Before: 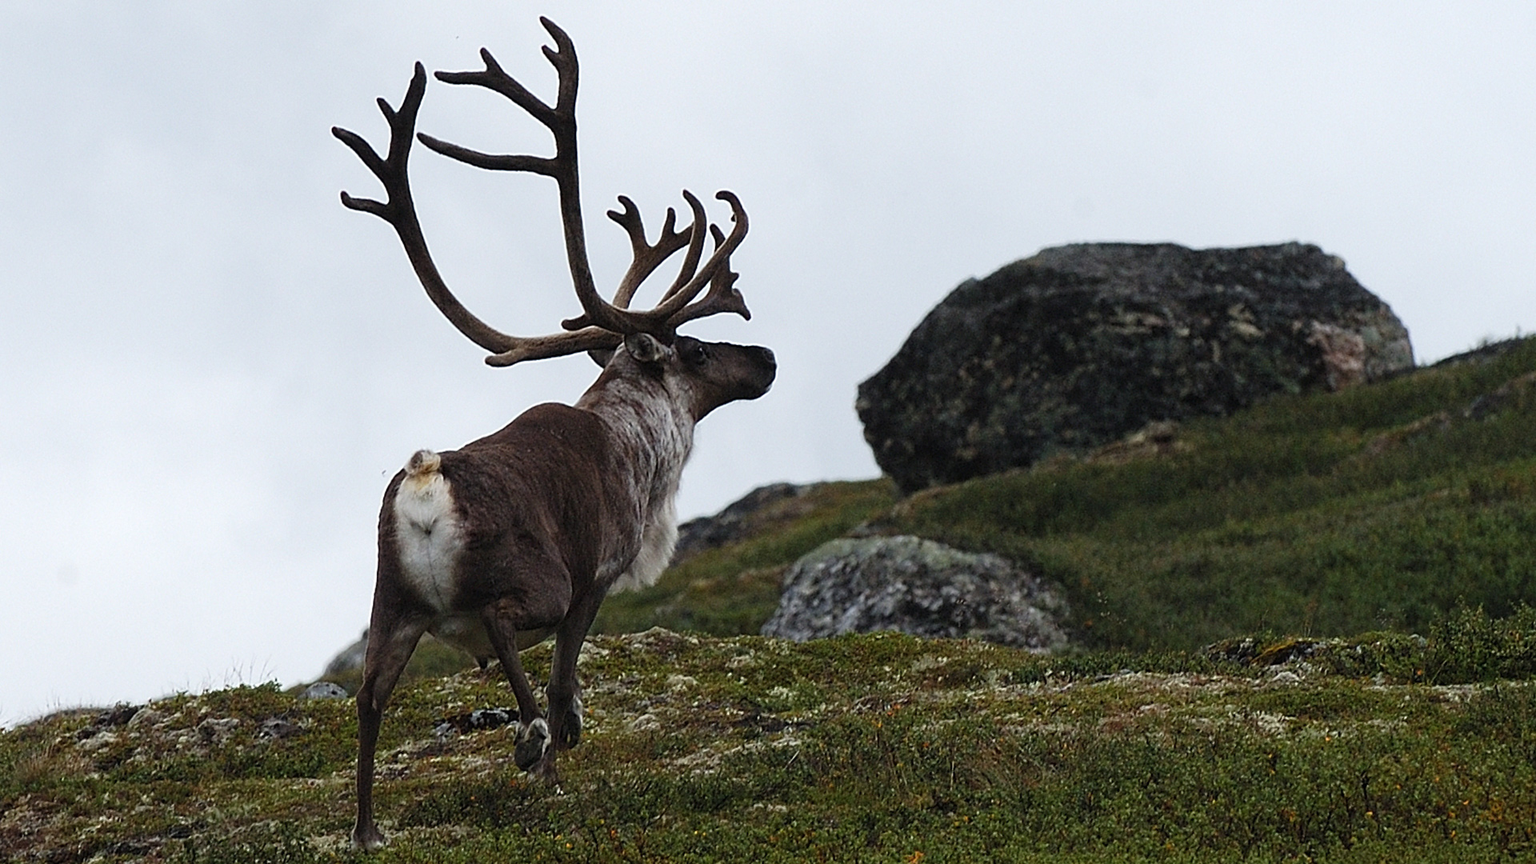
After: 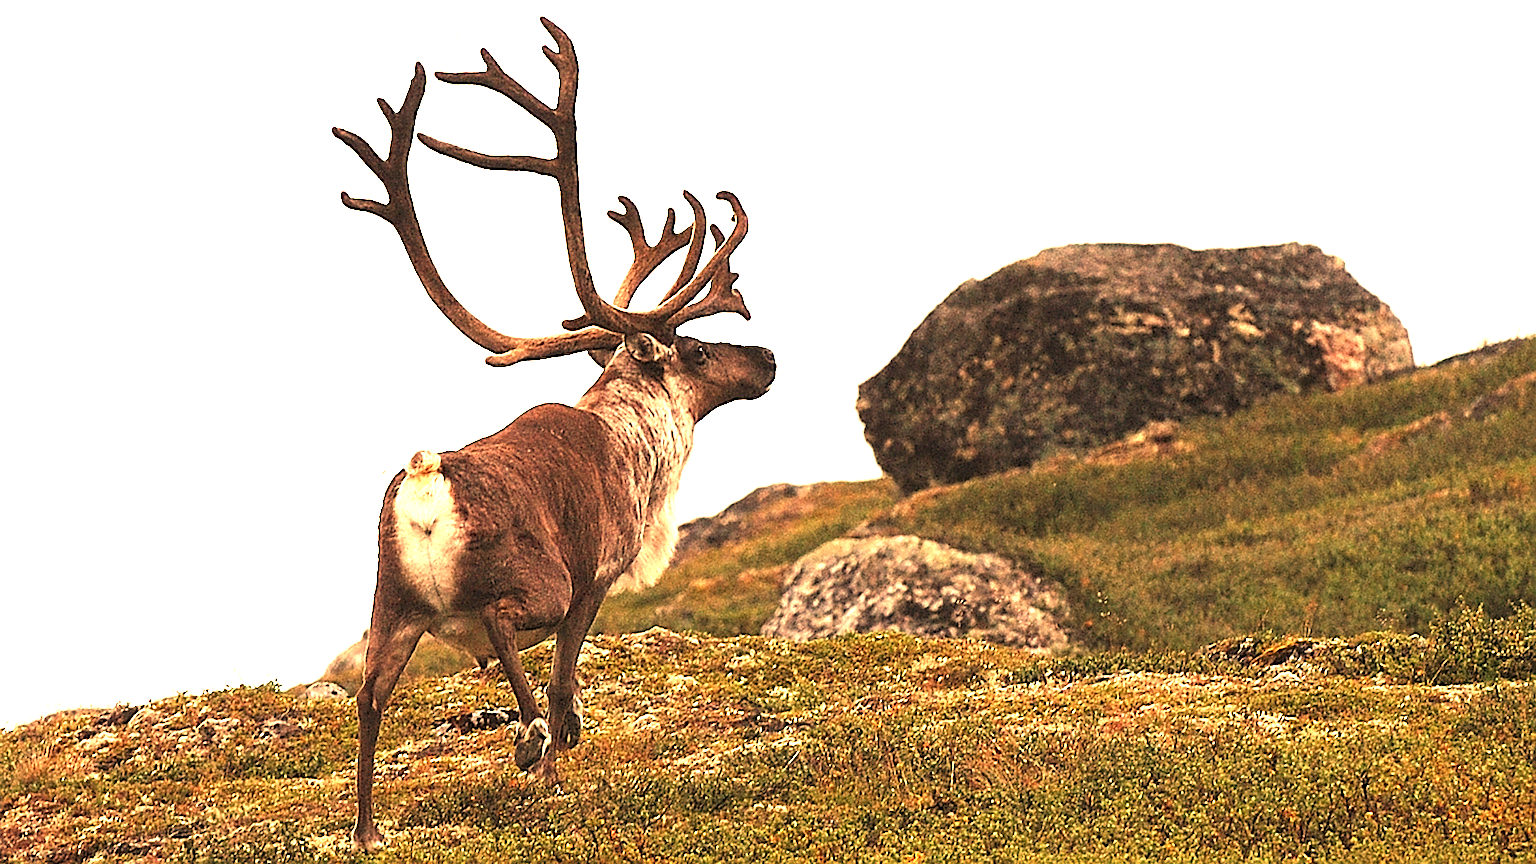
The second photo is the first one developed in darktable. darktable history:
exposure: exposure 2 EV, compensate highlight preservation false
white balance: red 1.467, blue 0.684
sharpen: on, module defaults
